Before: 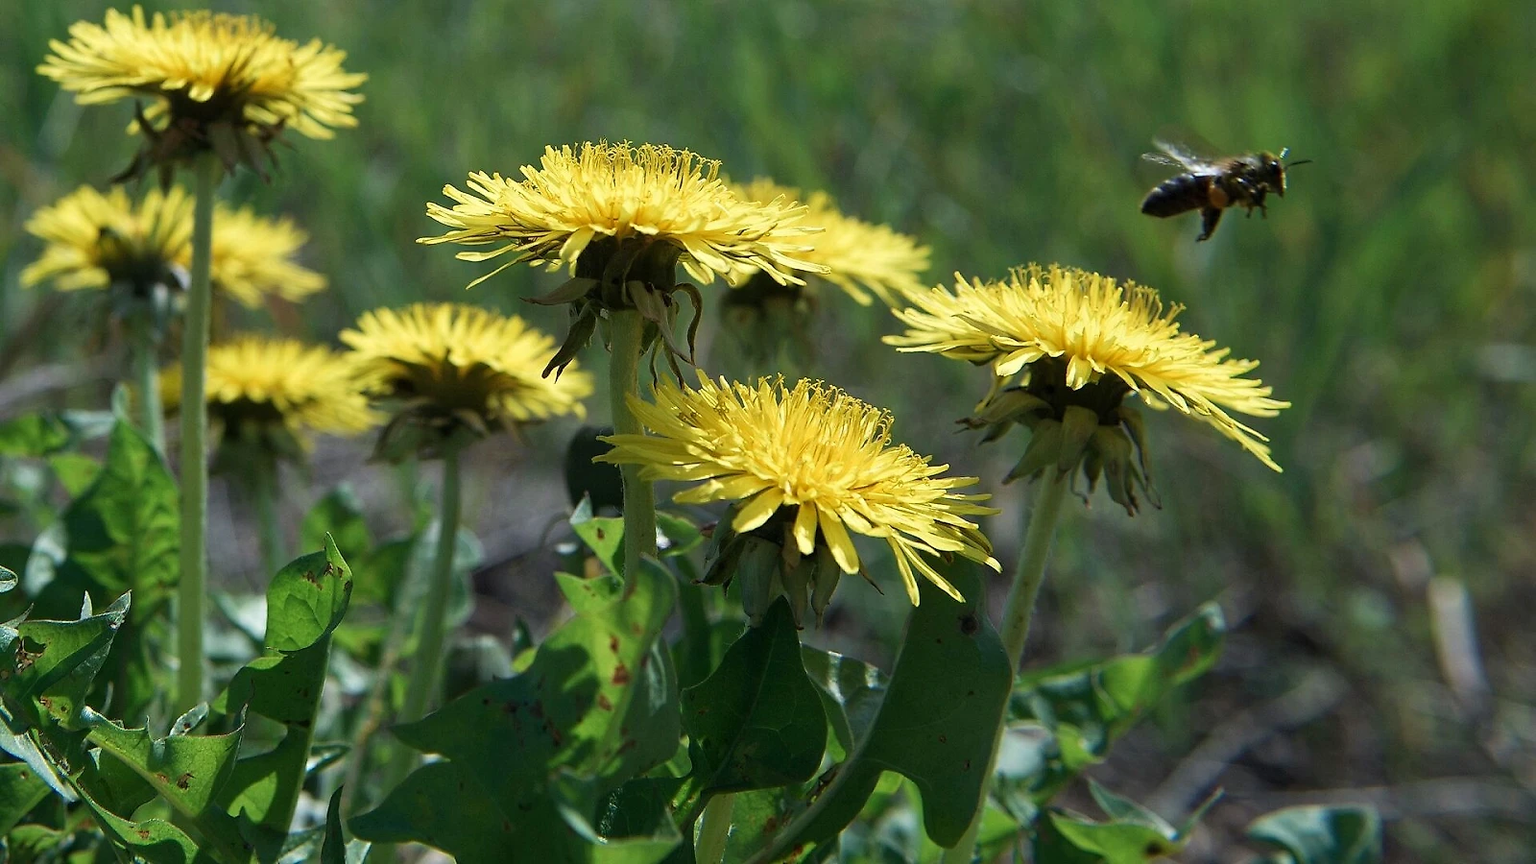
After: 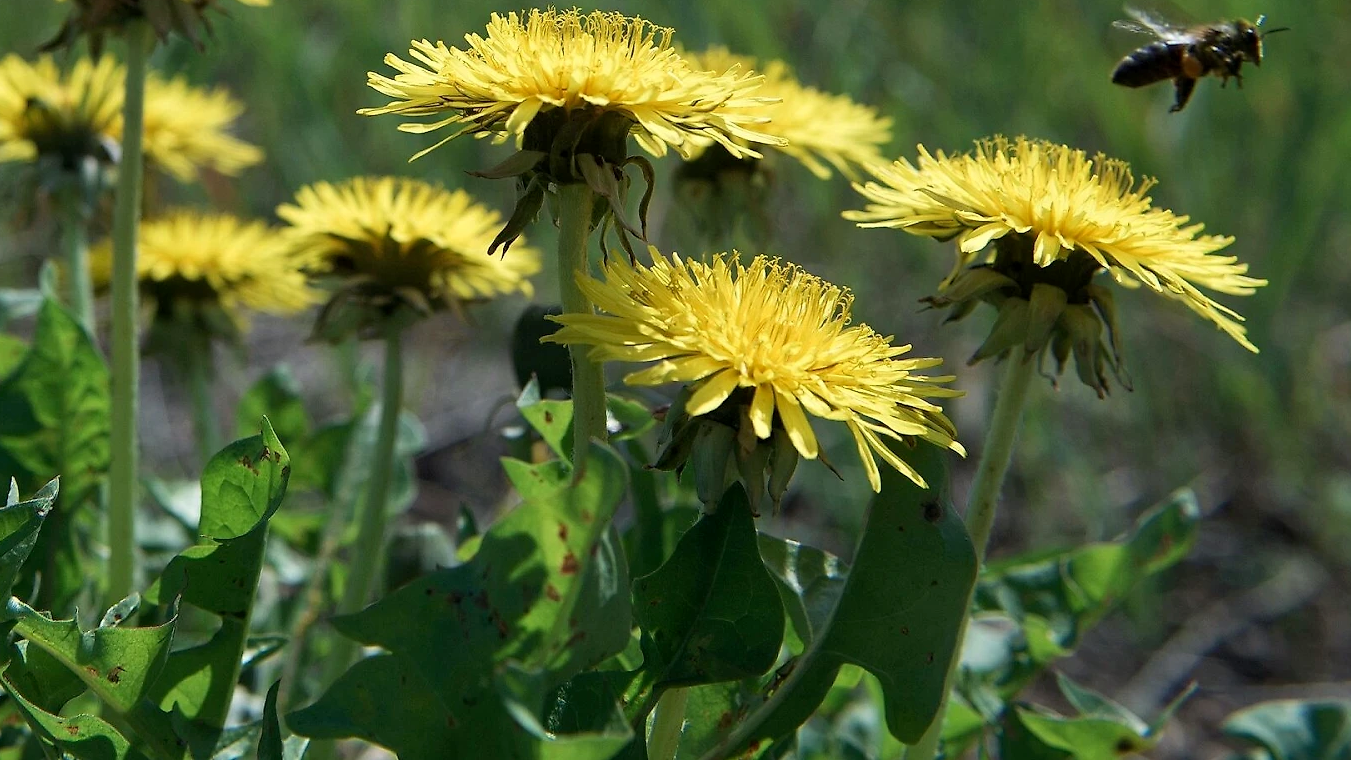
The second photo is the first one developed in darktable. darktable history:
crop and rotate: left 4.842%, top 15.51%, right 10.668%
exposure: black level correction 0.002, compensate highlight preservation false
shadows and highlights: shadows 20.91, highlights -35.45, soften with gaussian
white balance: red 1.009, blue 0.985
